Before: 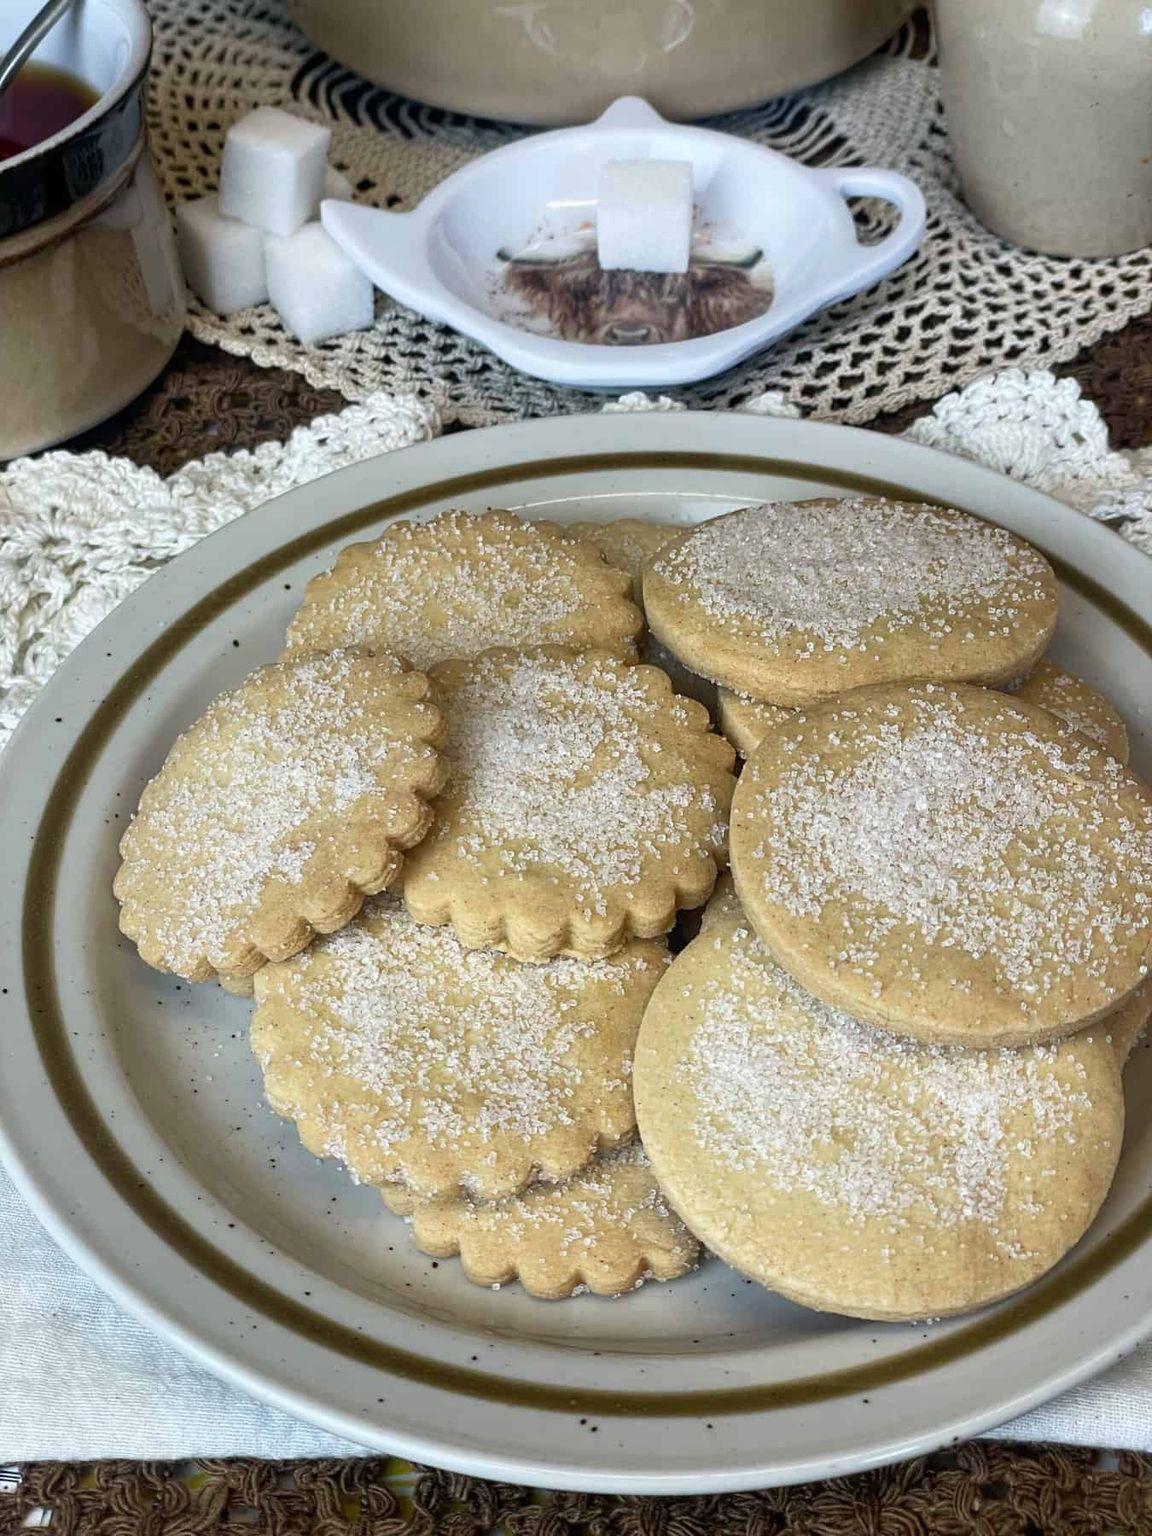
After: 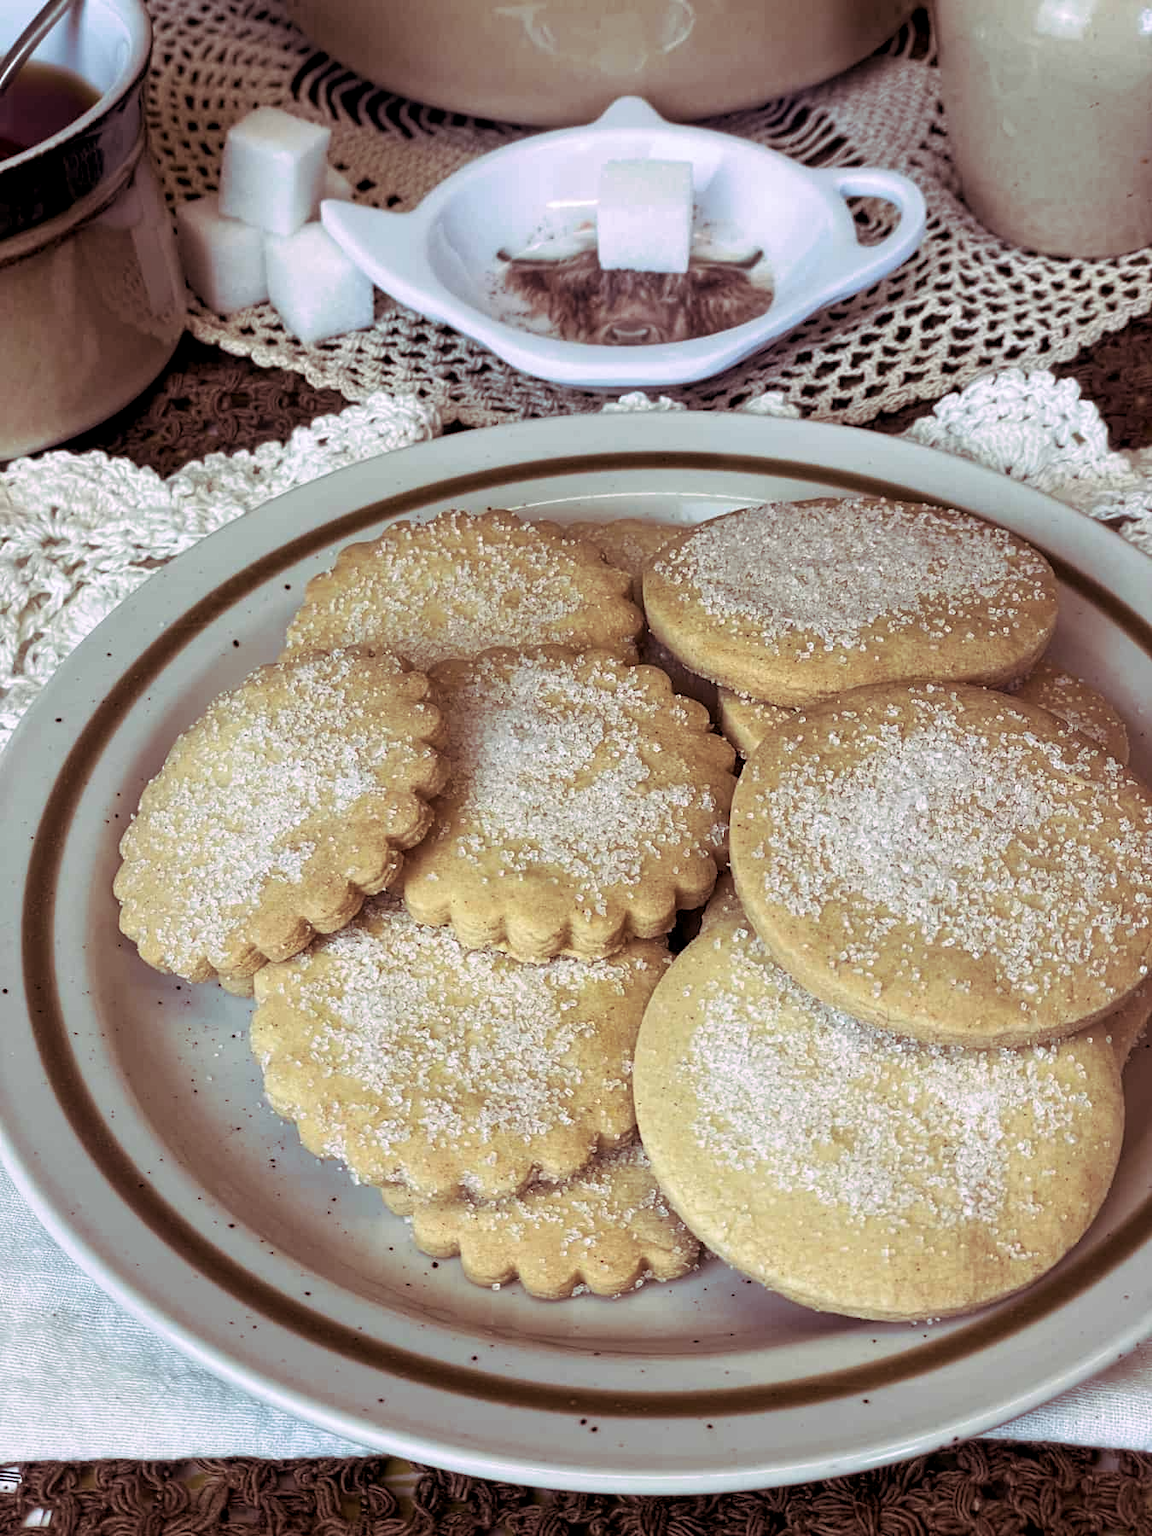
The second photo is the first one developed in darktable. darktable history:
split-toning: highlights › hue 298.8°, highlights › saturation 0.73, compress 41.76%
exposure: black level correction 0.004, exposure 0.014 EV, compensate highlight preservation false
